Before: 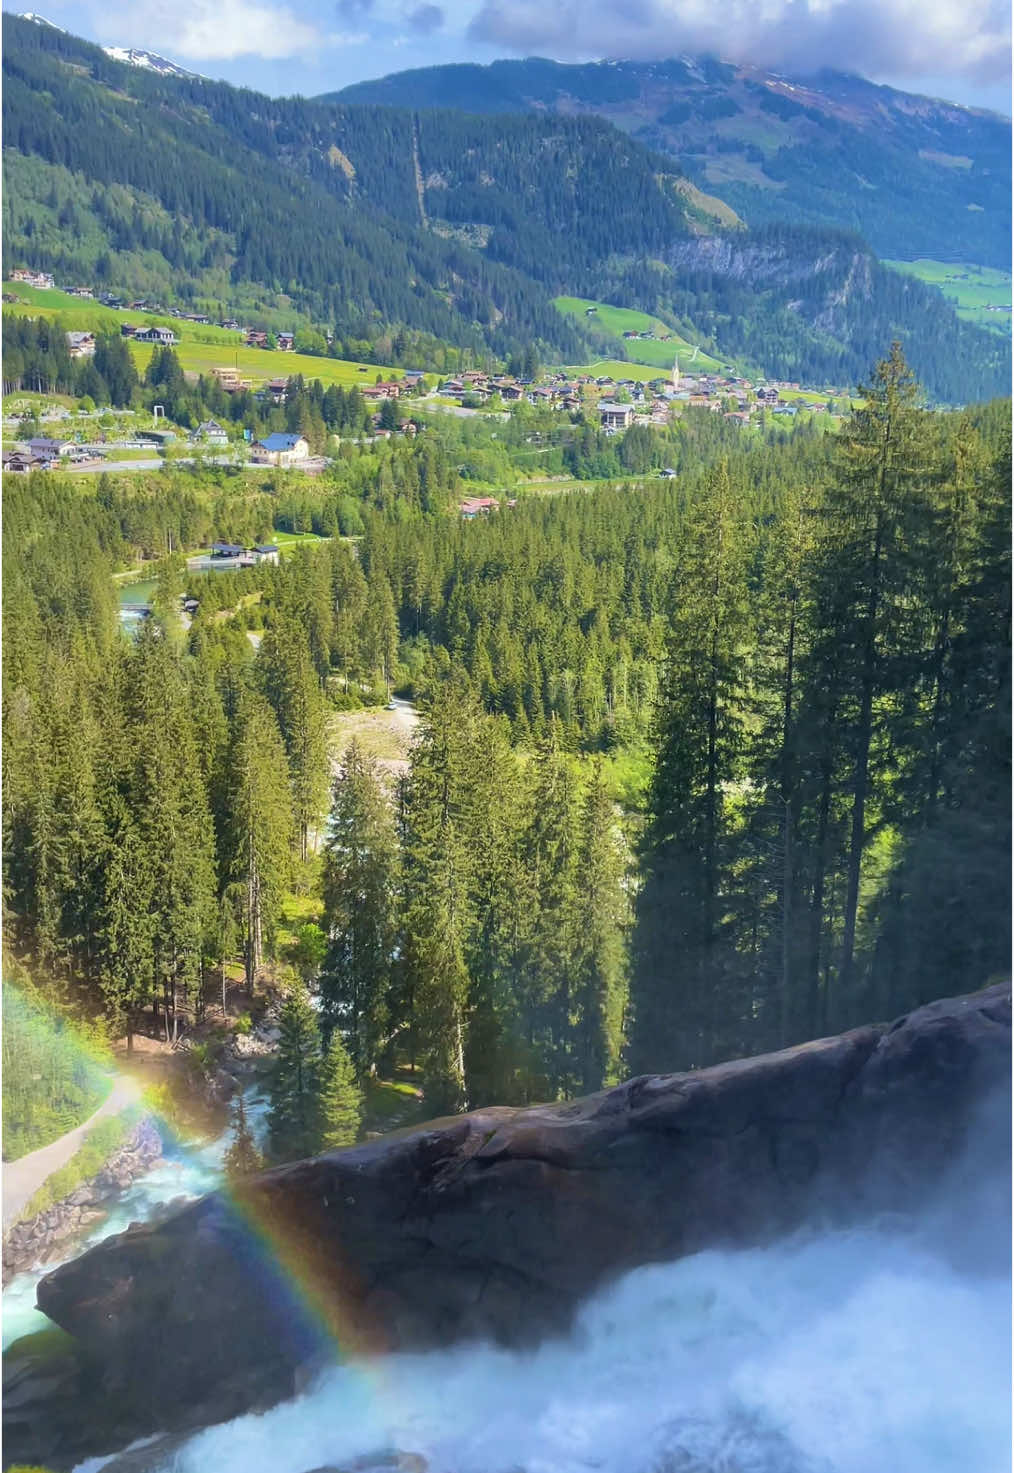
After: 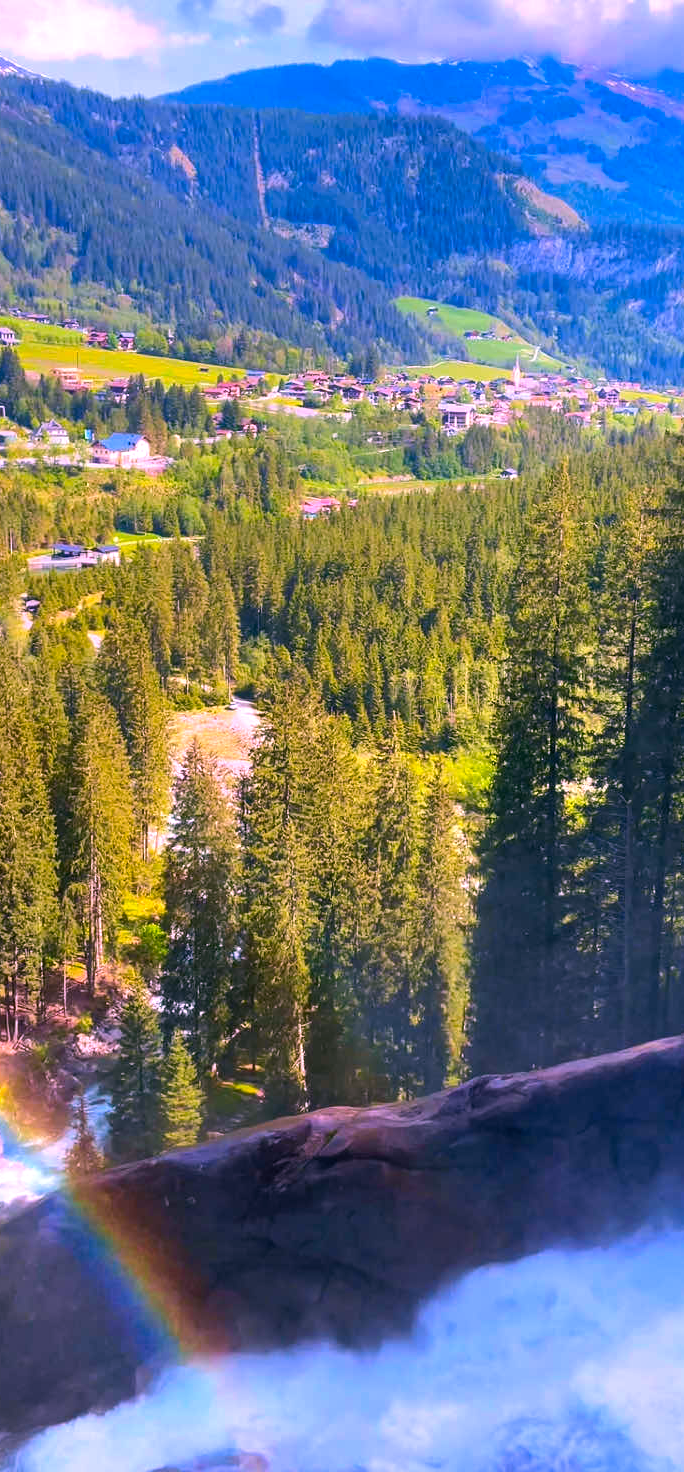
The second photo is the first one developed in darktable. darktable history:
local contrast: mode bilateral grid, contrast 15, coarseness 37, detail 105%, midtone range 0.2
tone equalizer: -8 EV -0.416 EV, -7 EV -0.362 EV, -6 EV -0.298 EV, -5 EV -0.184 EV, -3 EV 0.24 EV, -2 EV 0.309 EV, -1 EV 0.402 EV, +0 EV 0.393 EV, edges refinement/feathering 500, mask exposure compensation -1.57 EV, preserve details no
color correction: highlights a* 19.37, highlights b* -12.13, saturation 1.67
crop and rotate: left 15.74%, right 16.75%
